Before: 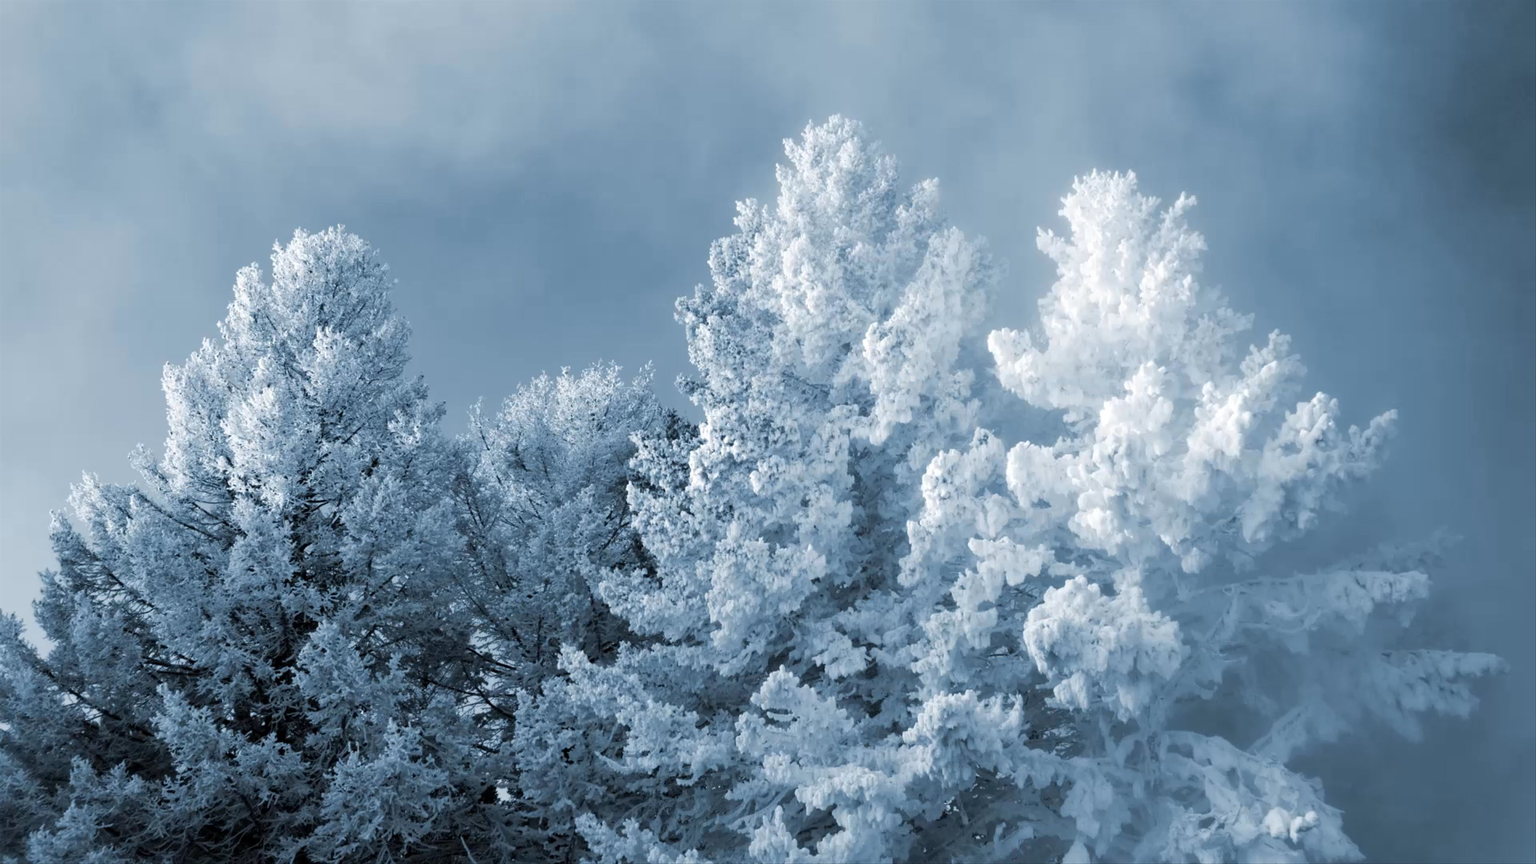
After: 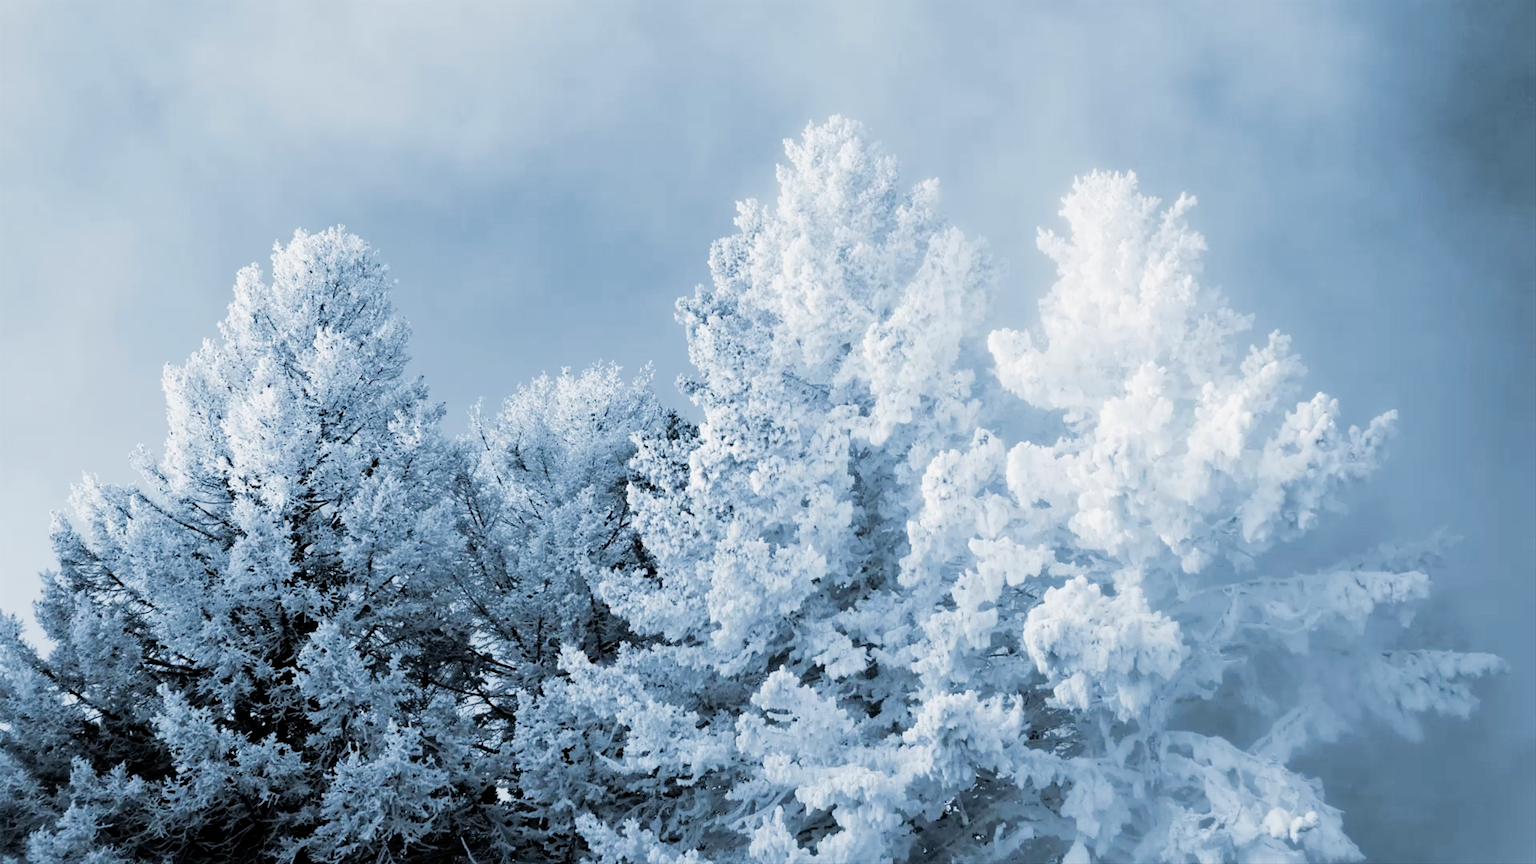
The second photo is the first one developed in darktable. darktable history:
exposure: black level correction 0, exposure 0.7 EV, compensate exposure bias true, compensate highlight preservation false
filmic rgb: black relative exposure -5 EV, hardness 2.88, contrast 1.2, highlights saturation mix -30%
